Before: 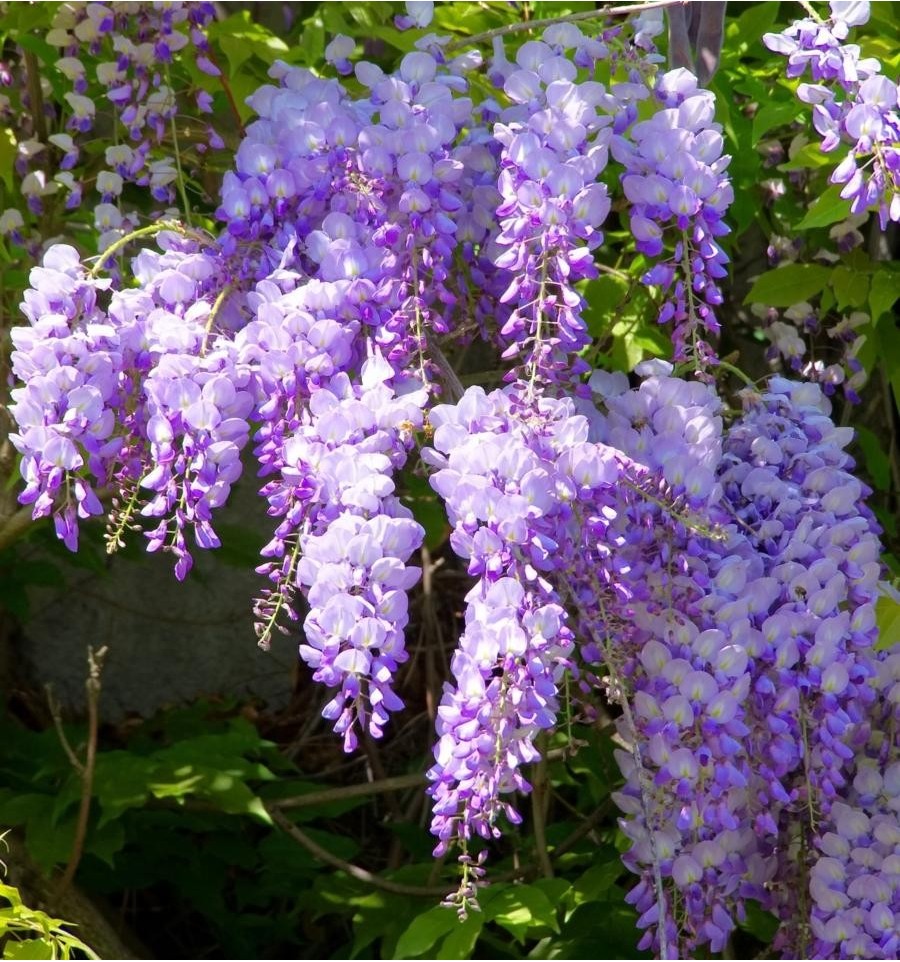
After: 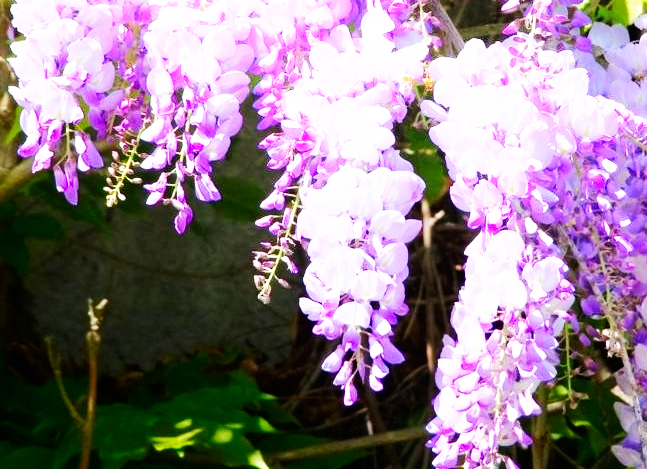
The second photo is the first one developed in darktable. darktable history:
shadows and highlights: shadows -41.51, highlights 64.15, soften with gaussian
crop: top 36.071%, right 28.079%, bottom 15.121%
color correction: highlights b* 0.057
base curve: curves: ch0 [(0, 0) (0.007, 0.004) (0.027, 0.03) (0.046, 0.07) (0.207, 0.54) (0.442, 0.872) (0.673, 0.972) (1, 1)], preserve colors none
